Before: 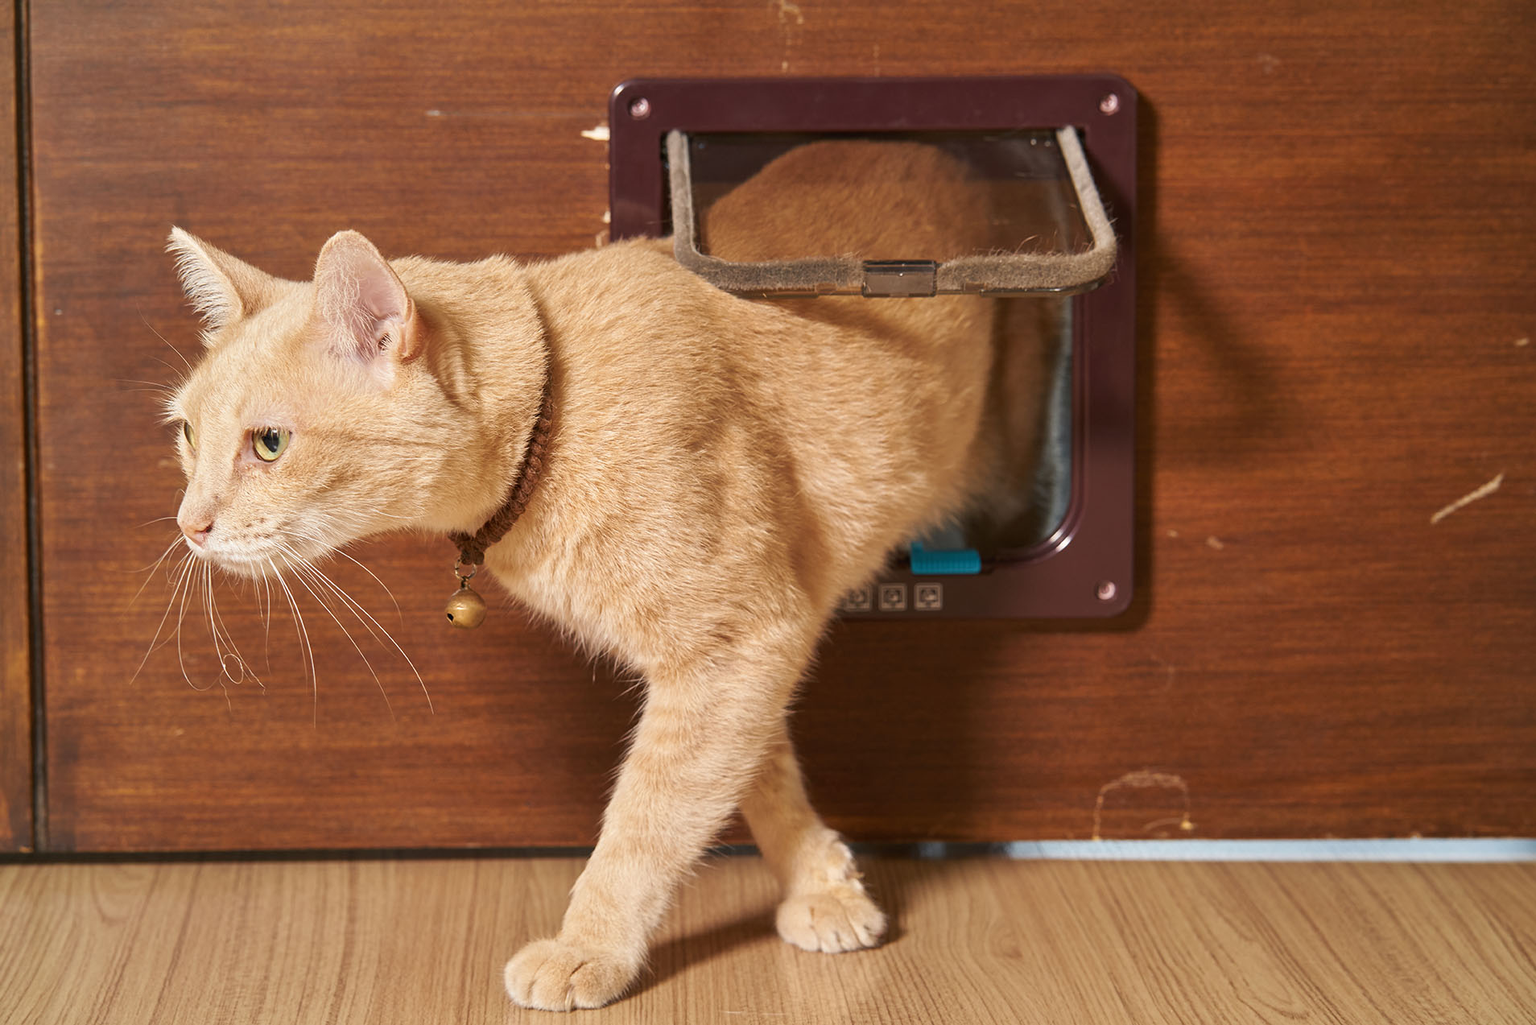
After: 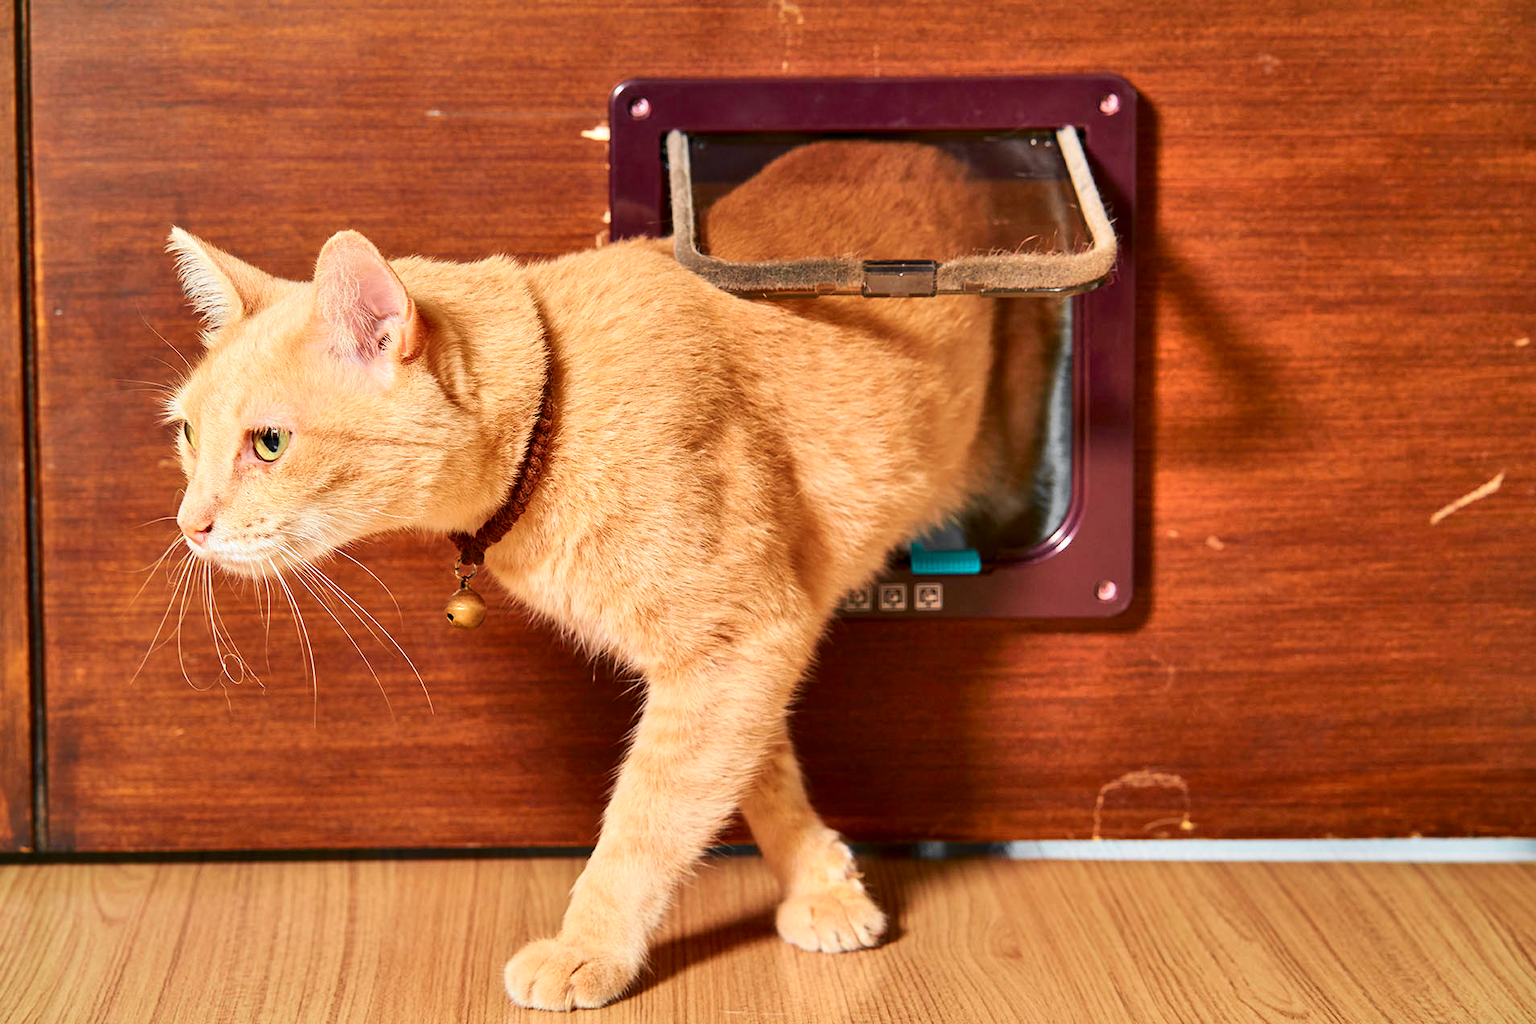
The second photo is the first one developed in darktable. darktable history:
shadows and highlights: shadows 75, highlights -25, soften with gaussian
tone curve: curves: ch0 [(0, 0) (0.071, 0.047) (0.266, 0.26) (0.491, 0.552) (0.753, 0.818) (1, 0.983)]; ch1 [(0, 0) (0.346, 0.307) (0.408, 0.369) (0.463, 0.443) (0.482, 0.493) (0.502, 0.5) (0.517, 0.518) (0.546, 0.576) (0.588, 0.643) (0.651, 0.709) (1, 1)]; ch2 [(0, 0) (0.346, 0.34) (0.434, 0.46) (0.485, 0.494) (0.5, 0.494) (0.517, 0.503) (0.535, 0.545) (0.583, 0.624) (0.625, 0.678) (1, 1)], color space Lab, independent channels, preserve colors none
contrast equalizer: octaves 7, y [[0.6 ×6], [0.55 ×6], [0 ×6], [0 ×6], [0 ×6]], mix 0.35
